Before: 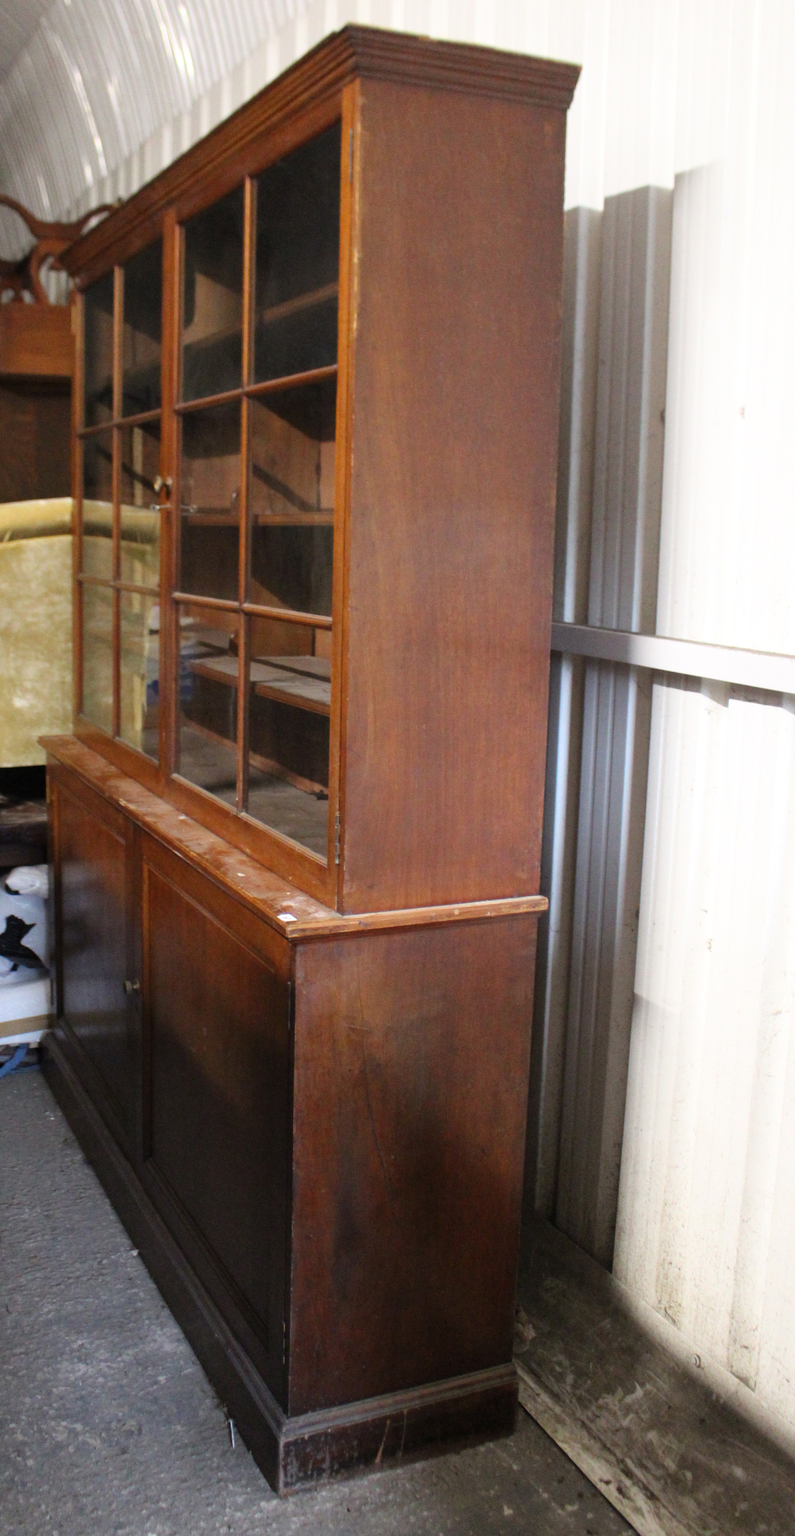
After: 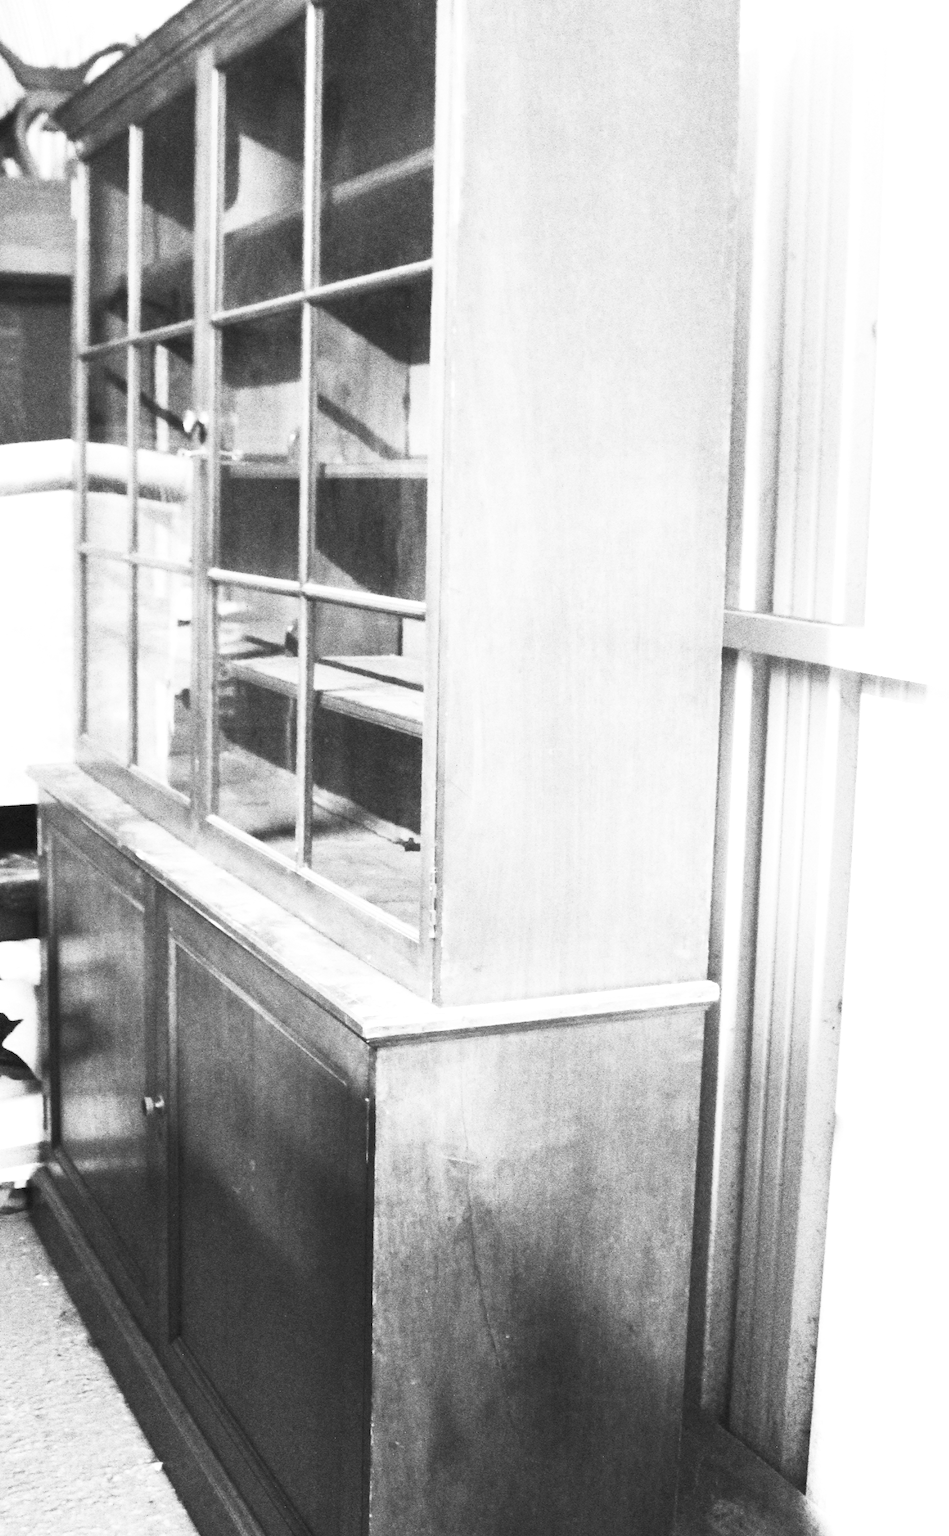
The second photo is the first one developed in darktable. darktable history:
crop and rotate: left 2.425%, top 11.305%, right 9.6%, bottom 15.08%
contrast brightness saturation: contrast 0.53, brightness 0.47, saturation -1
exposure: black level correction 0, exposure 1.625 EV, compensate exposure bias true, compensate highlight preservation false
